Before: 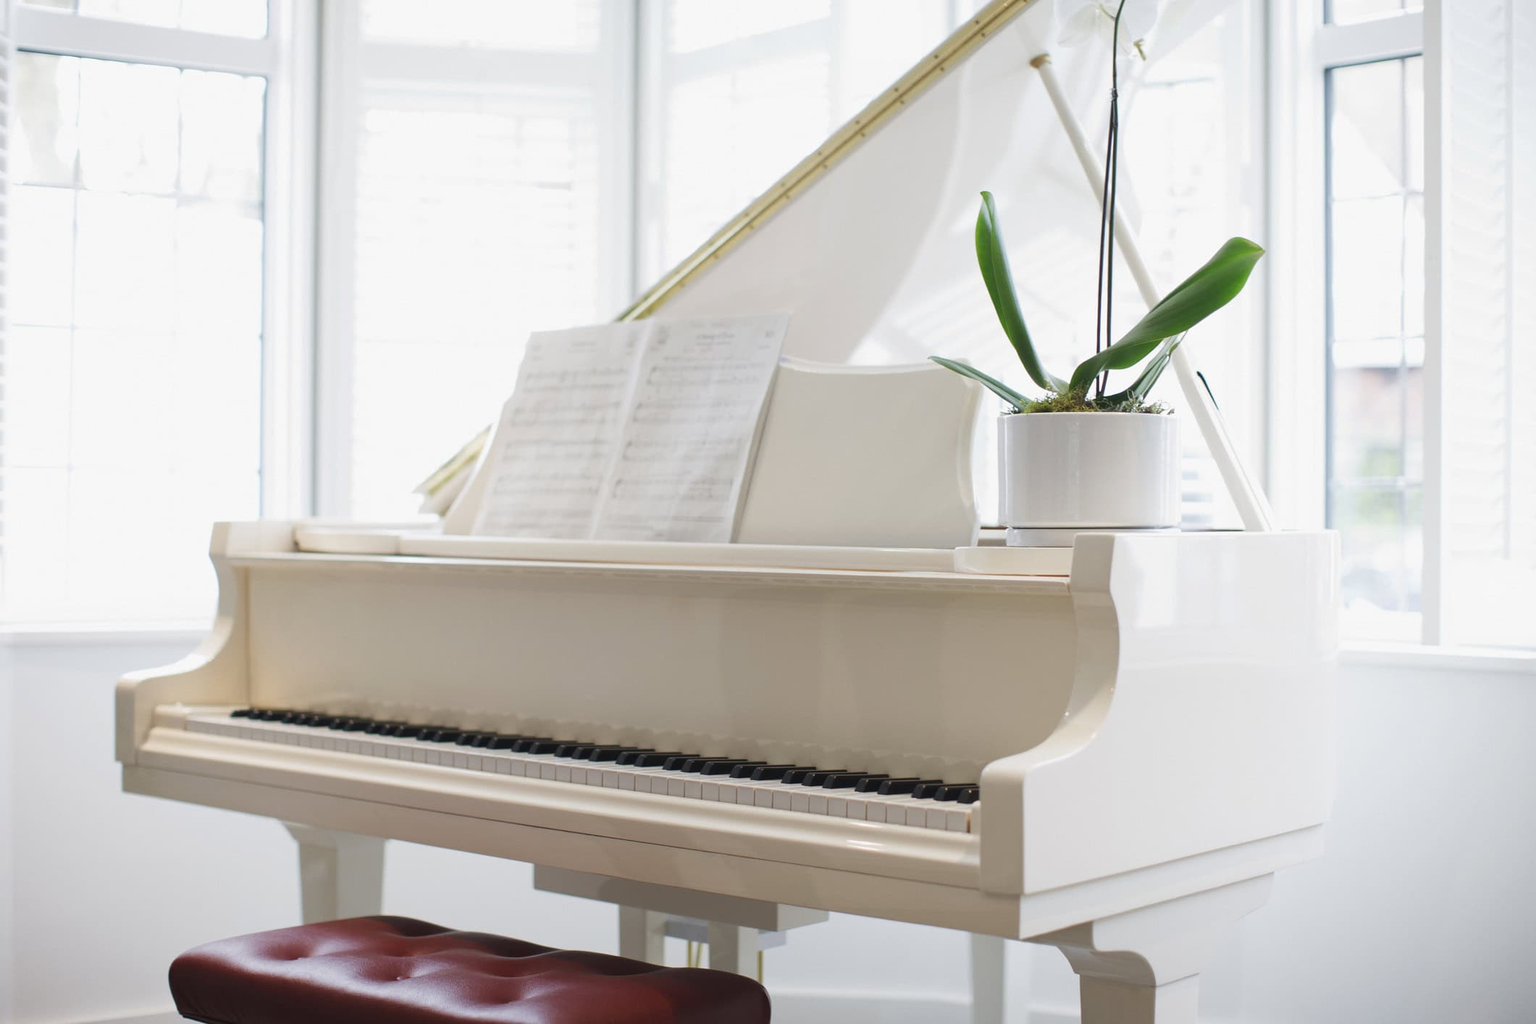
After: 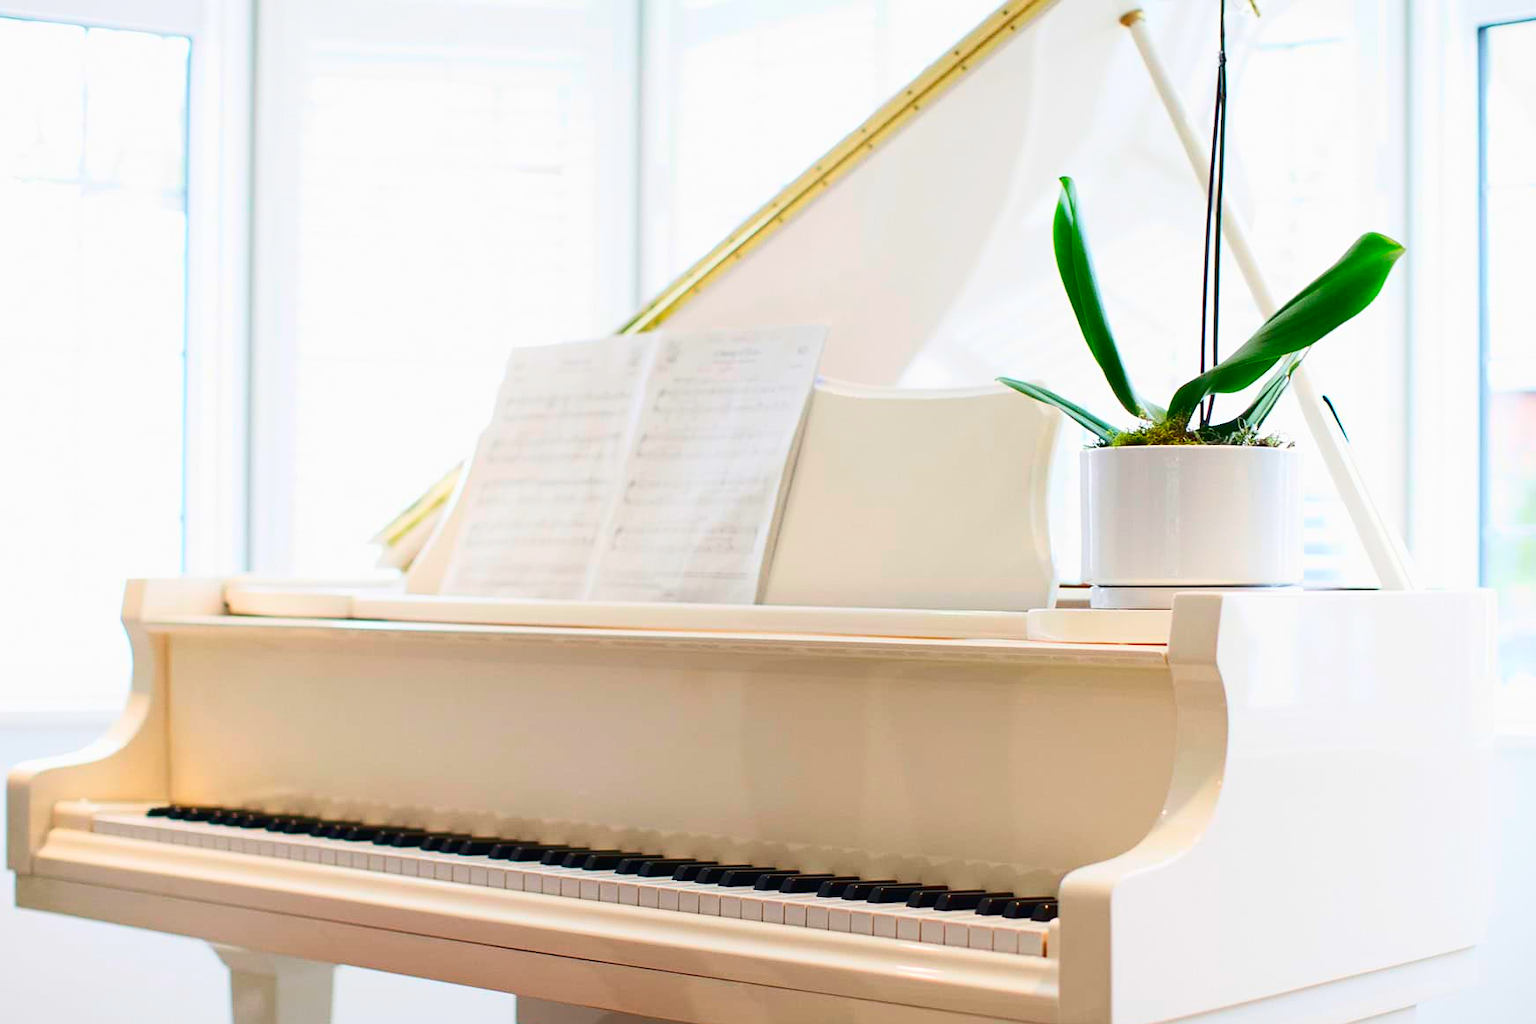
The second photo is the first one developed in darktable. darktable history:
crop and rotate: left 7.196%, top 4.574%, right 10.605%, bottom 13.178%
sharpen: amount 0.2
contrast brightness saturation: contrast 0.26, brightness 0.02, saturation 0.87
